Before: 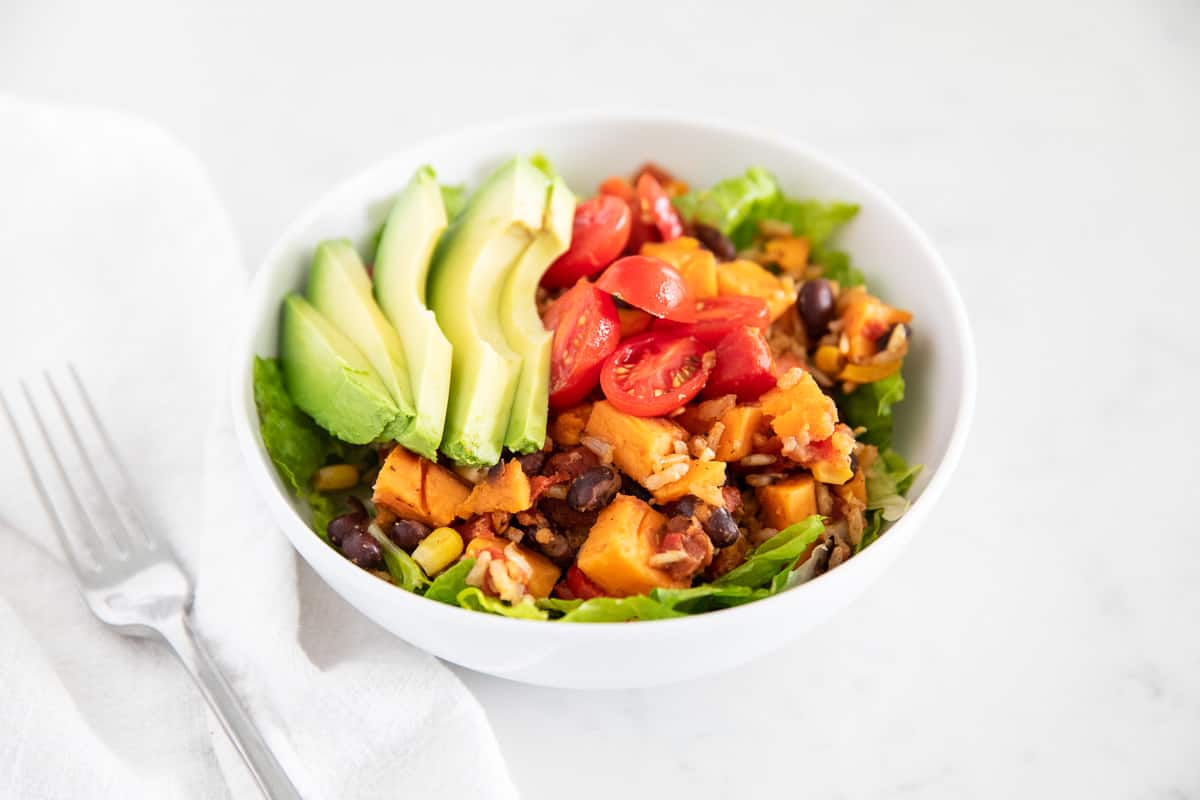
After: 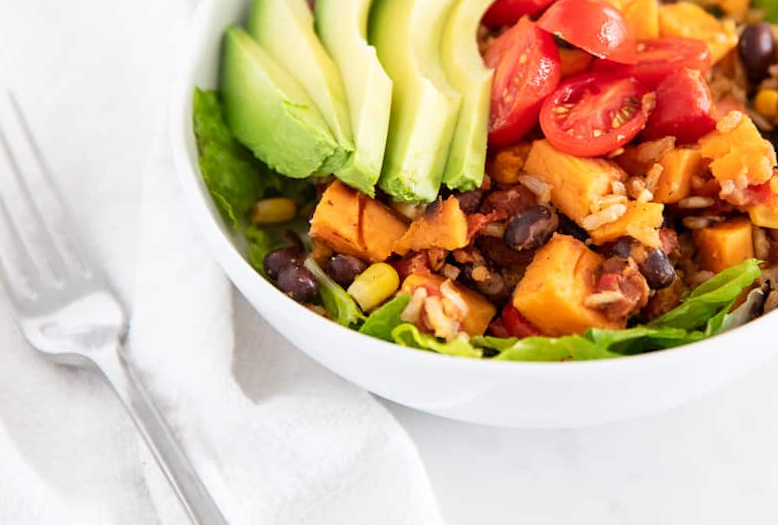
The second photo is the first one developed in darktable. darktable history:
crop and rotate: angle -1.24°, left 3.687%, top 32.159%, right 29.373%
